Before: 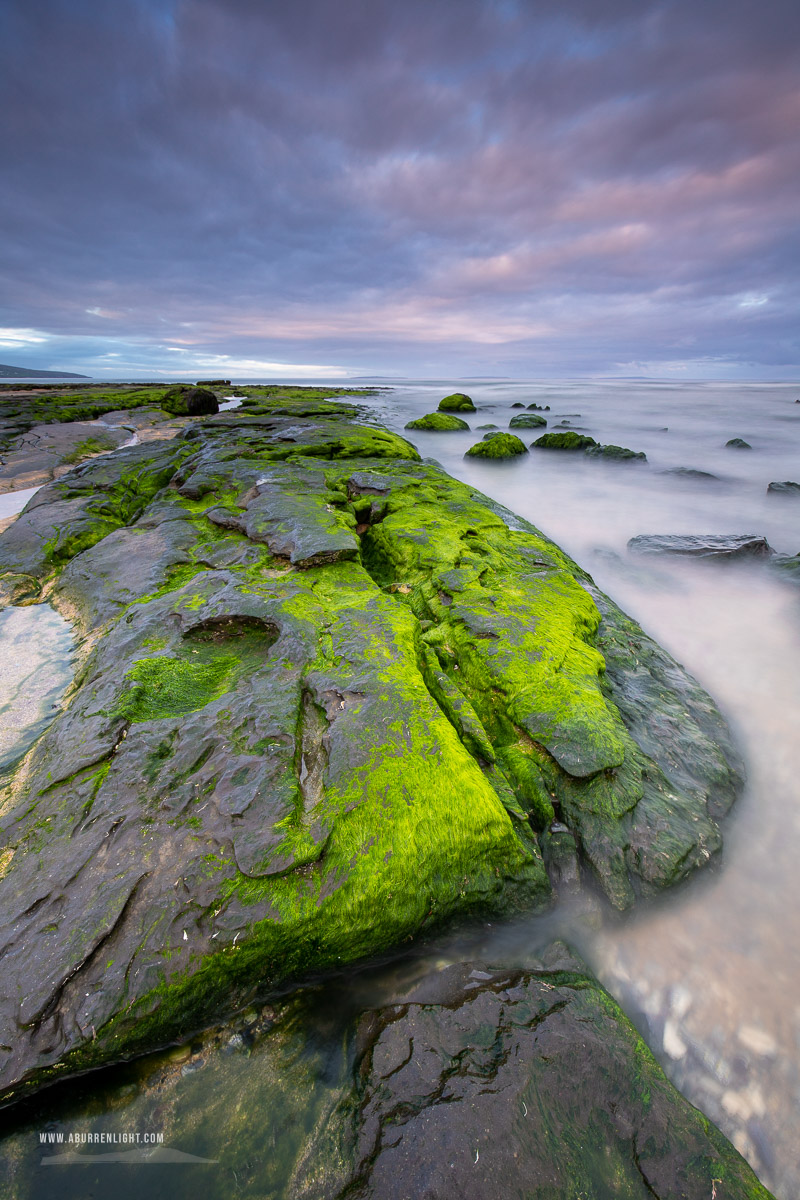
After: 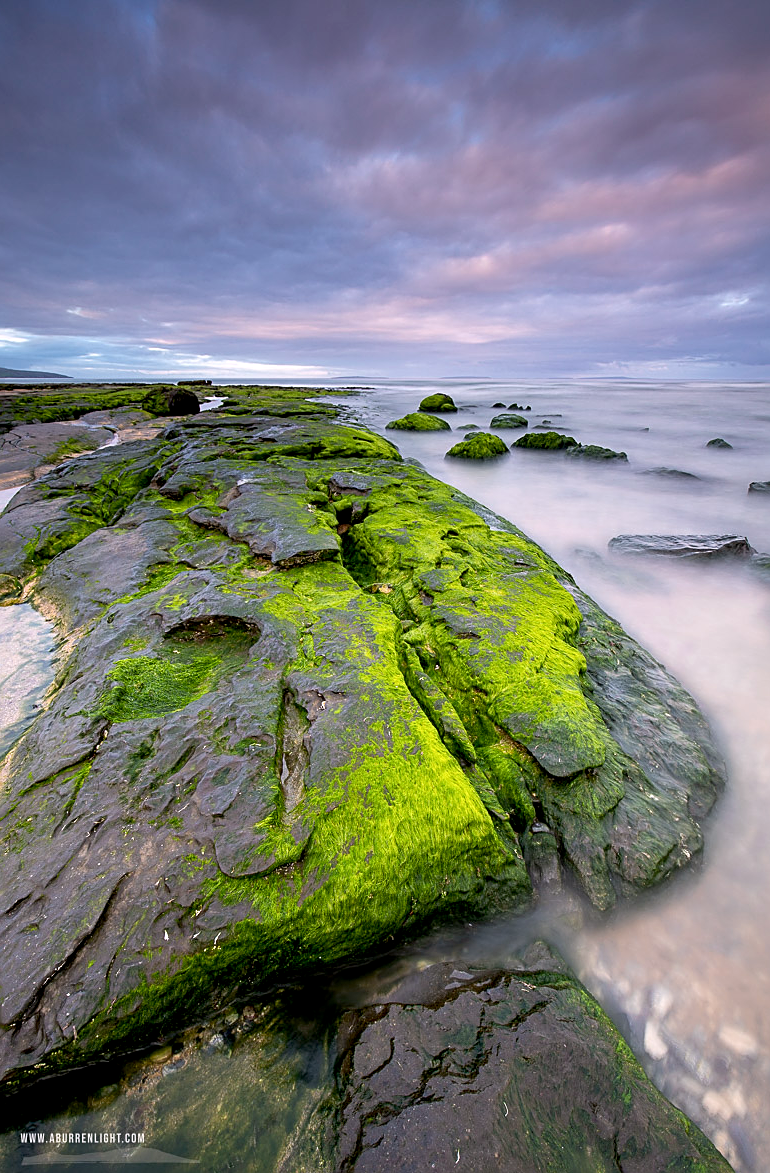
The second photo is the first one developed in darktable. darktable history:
color correction: highlights a* 3.12, highlights b* -1.55, shadows a* -0.101, shadows b* 2.52, saturation 0.98
crop and rotate: left 2.536%, right 1.107%, bottom 2.246%
sharpen: on, module defaults
exposure: black level correction 0.007, exposure 0.159 EV, compensate highlight preservation false
